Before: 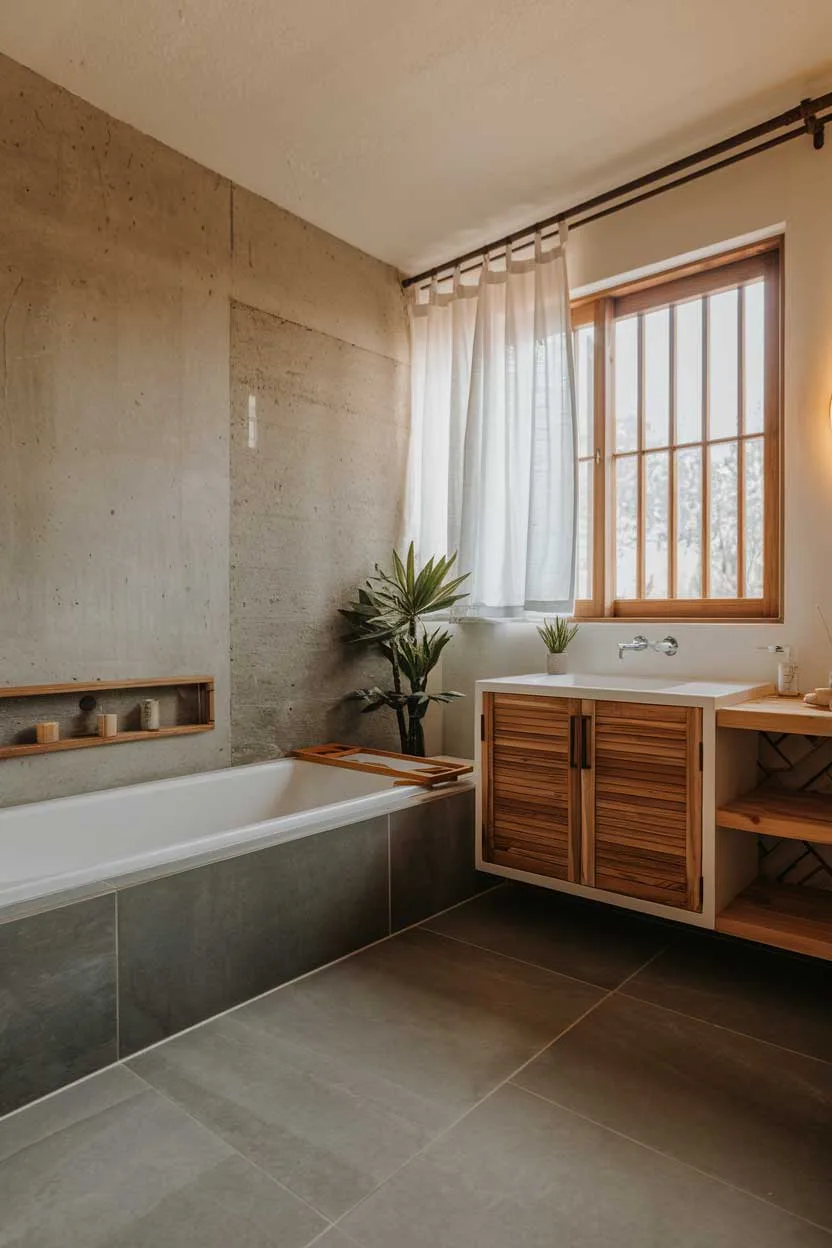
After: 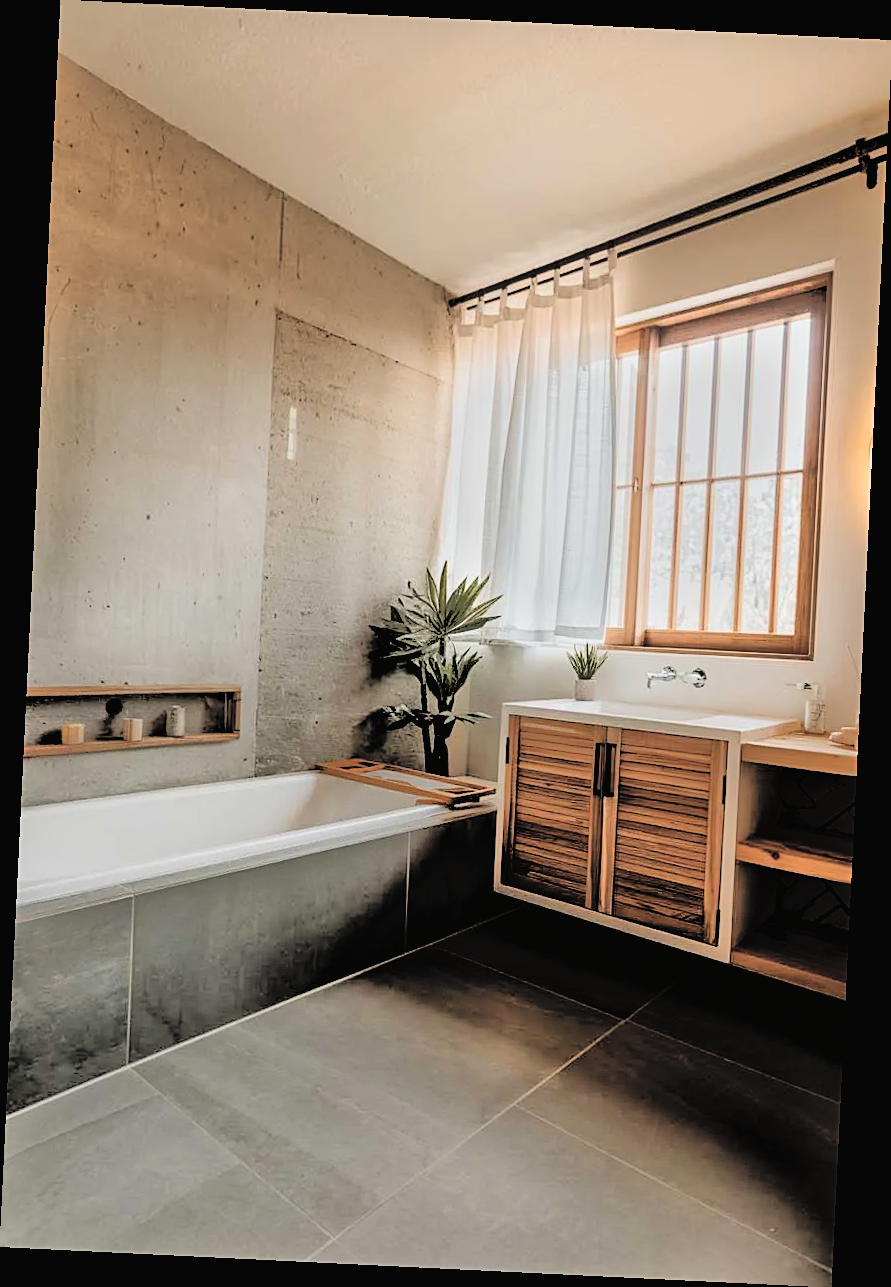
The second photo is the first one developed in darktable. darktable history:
tone equalizer: -7 EV -0.649 EV, -6 EV 0.961 EV, -5 EV -0.467 EV, -4 EV 0.439 EV, -3 EV 0.436 EV, -2 EV 0.158 EV, -1 EV -0.126 EV, +0 EV -0.418 EV
crop and rotate: angle -2.8°
sharpen: on, module defaults
contrast brightness saturation: brightness 0.288
filmic rgb: black relative exposure -3.98 EV, white relative exposure 2.99 EV, hardness 2.99, contrast 1.385
